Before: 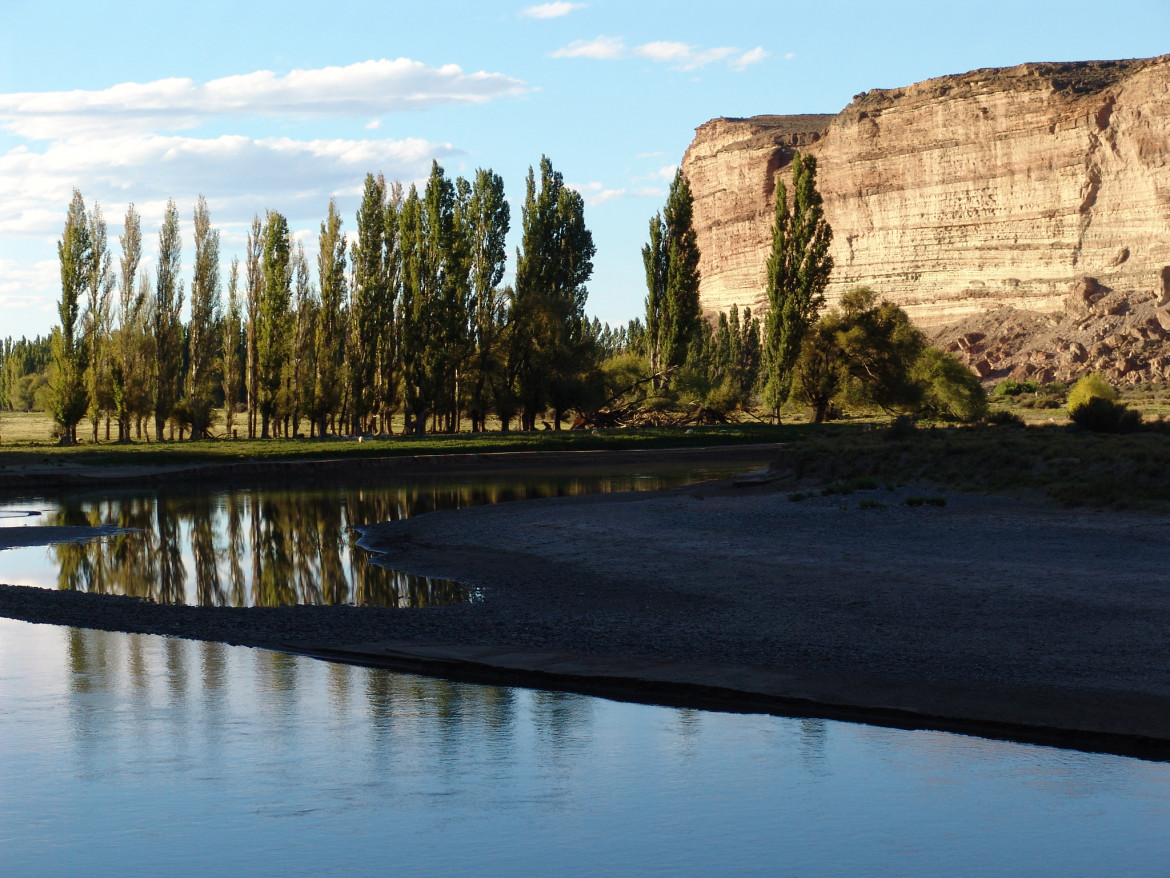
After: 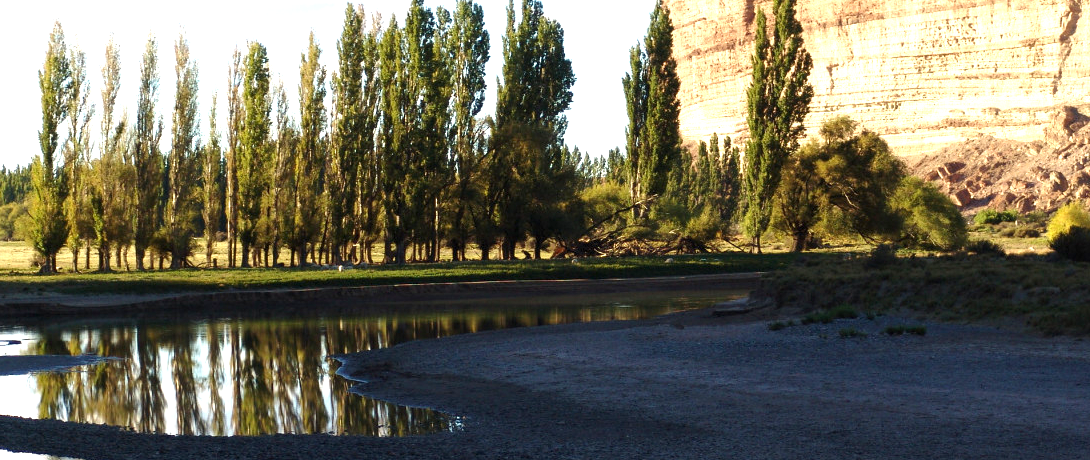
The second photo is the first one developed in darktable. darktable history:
exposure: black level correction 0.001, exposure 1.05 EV, compensate highlight preservation false
crop: left 1.766%, top 19.585%, right 5.071%, bottom 28.012%
